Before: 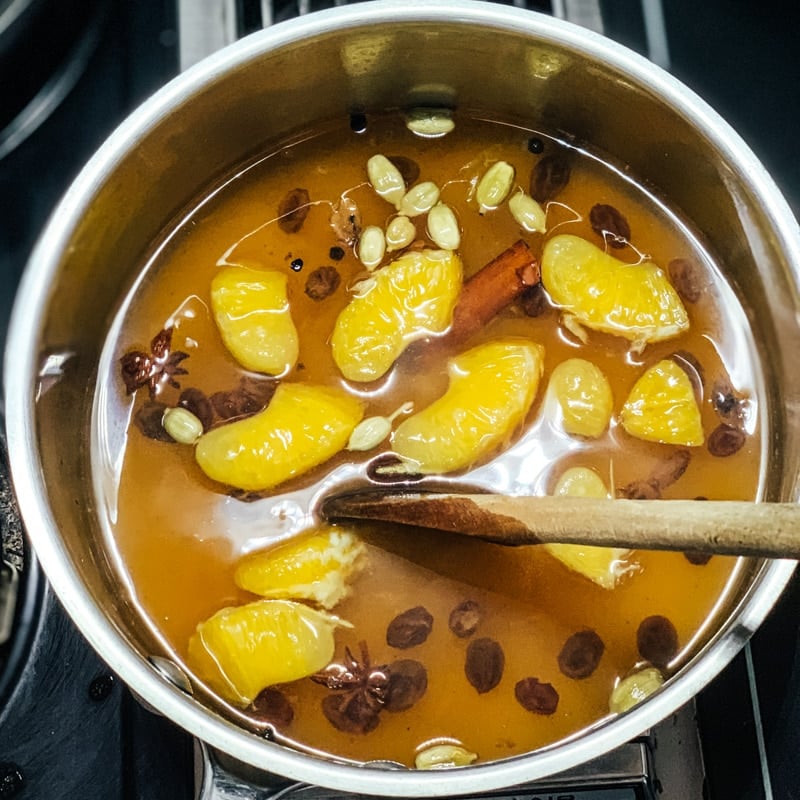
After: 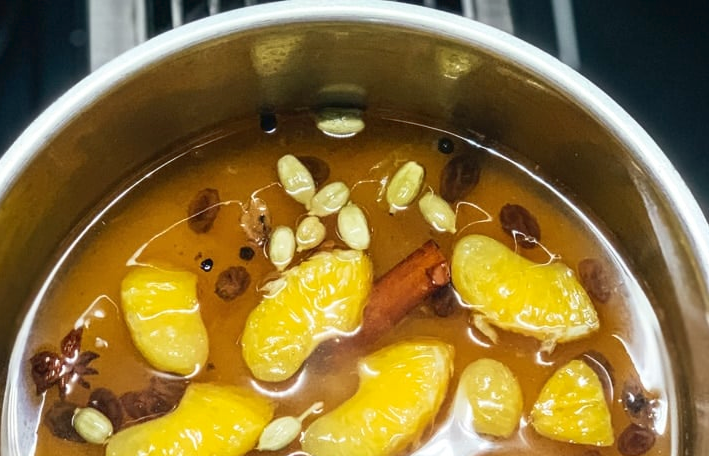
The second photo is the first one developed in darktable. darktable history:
tone curve: curves: ch0 [(0, 0.024) (0.119, 0.146) (0.474, 0.464) (0.718, 0.721) (0.817, 0.839) (1, 0.998)]; ch1 [(0, 0) (0.377, 0.416) (0.439, 0.451) (0.477, 0.477) (0.501, 0.504) (0.538, 0.544) (0.58, 0.602) (0.664, 0.676) (0.783, 0.804) (1, 1)]; ch2 [(0, 0) (0.38, 0.405) (0.463, 0.456) (0.498, 0.497) (0.524, 0.535) (0.578, 0.576) (0.648, 0.665) (1, 1)], color space Lab, linked channels, preserve colors none
crop and rotate: left 11.37%, bottom 42.997%
